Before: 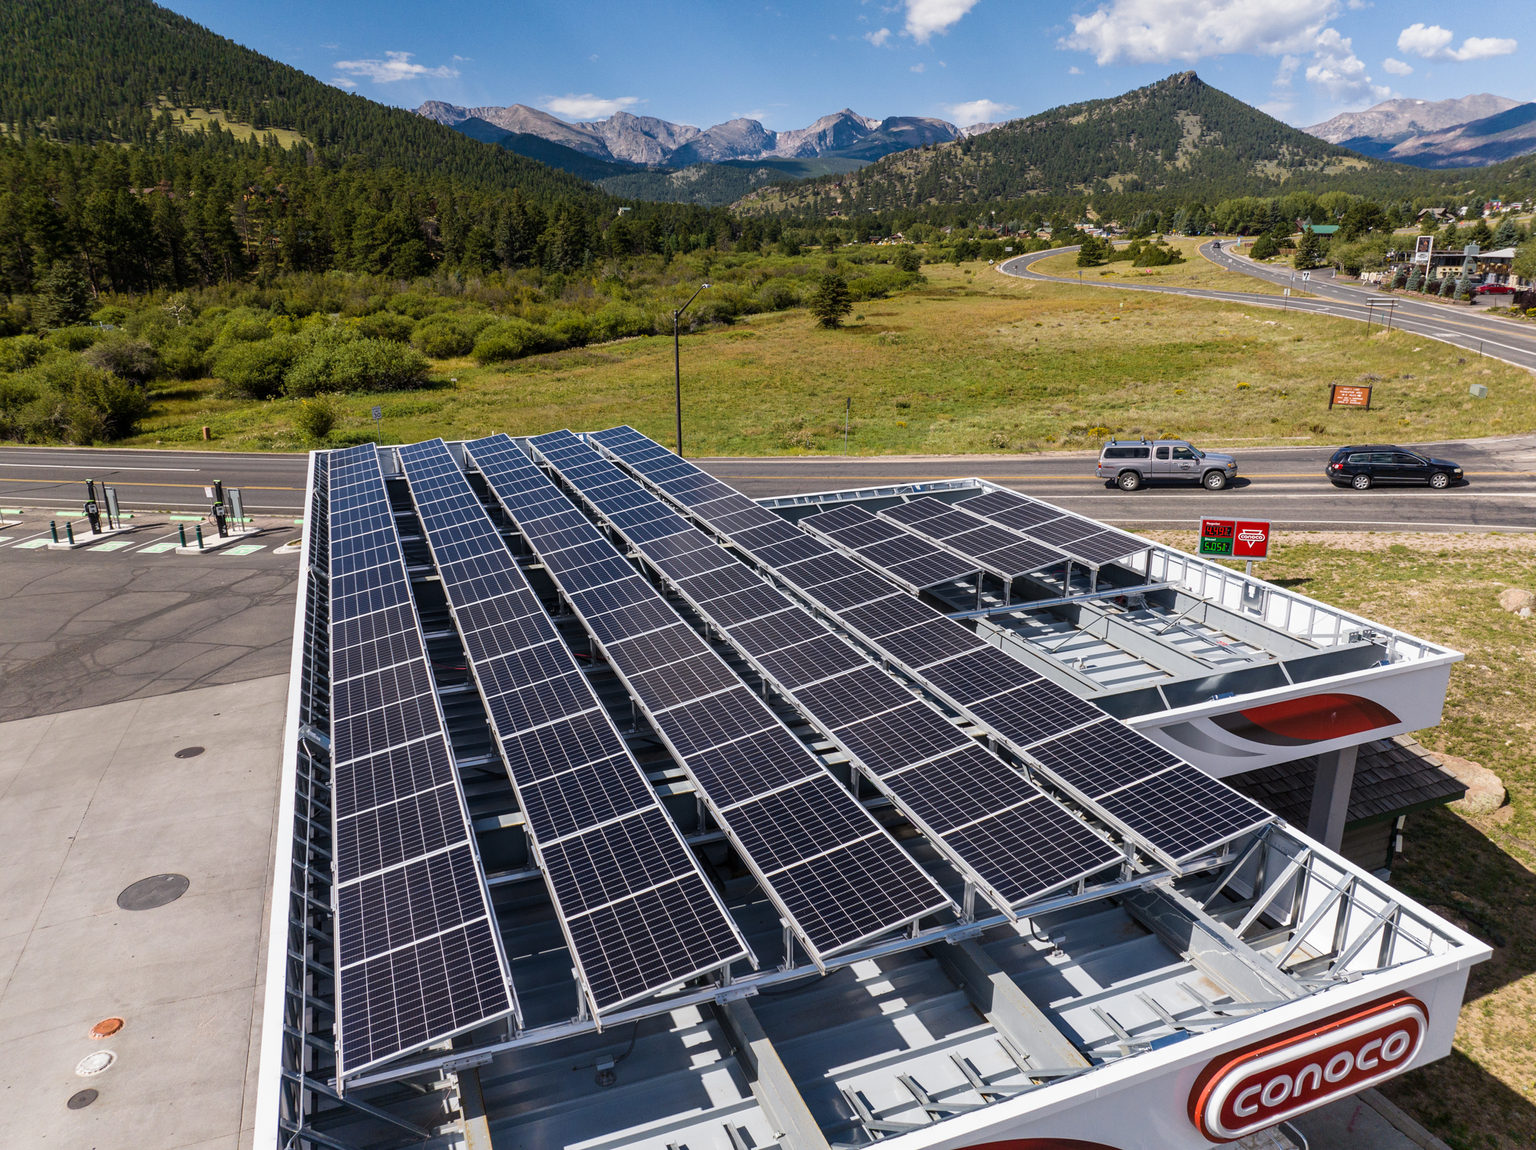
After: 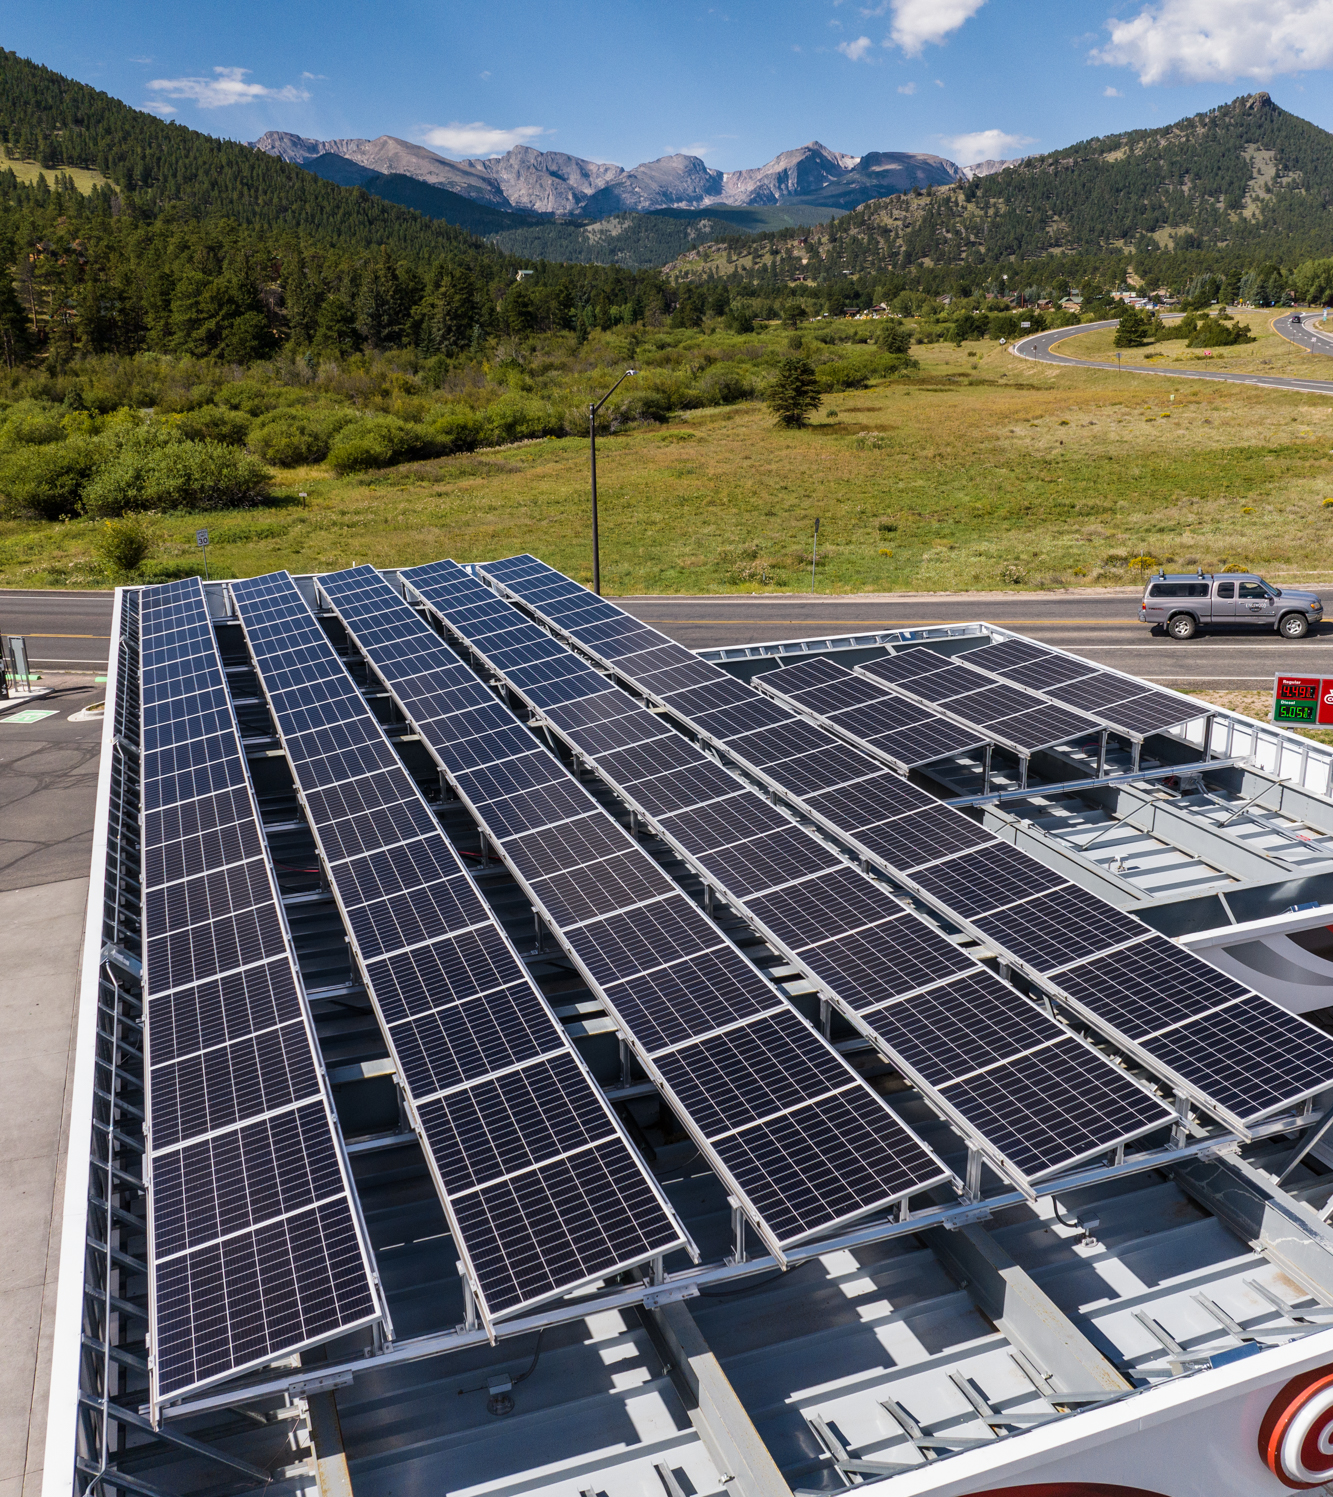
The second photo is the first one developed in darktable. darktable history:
crop and rotate: left 14.436%, right 18.898%
white balance: emerald 1
